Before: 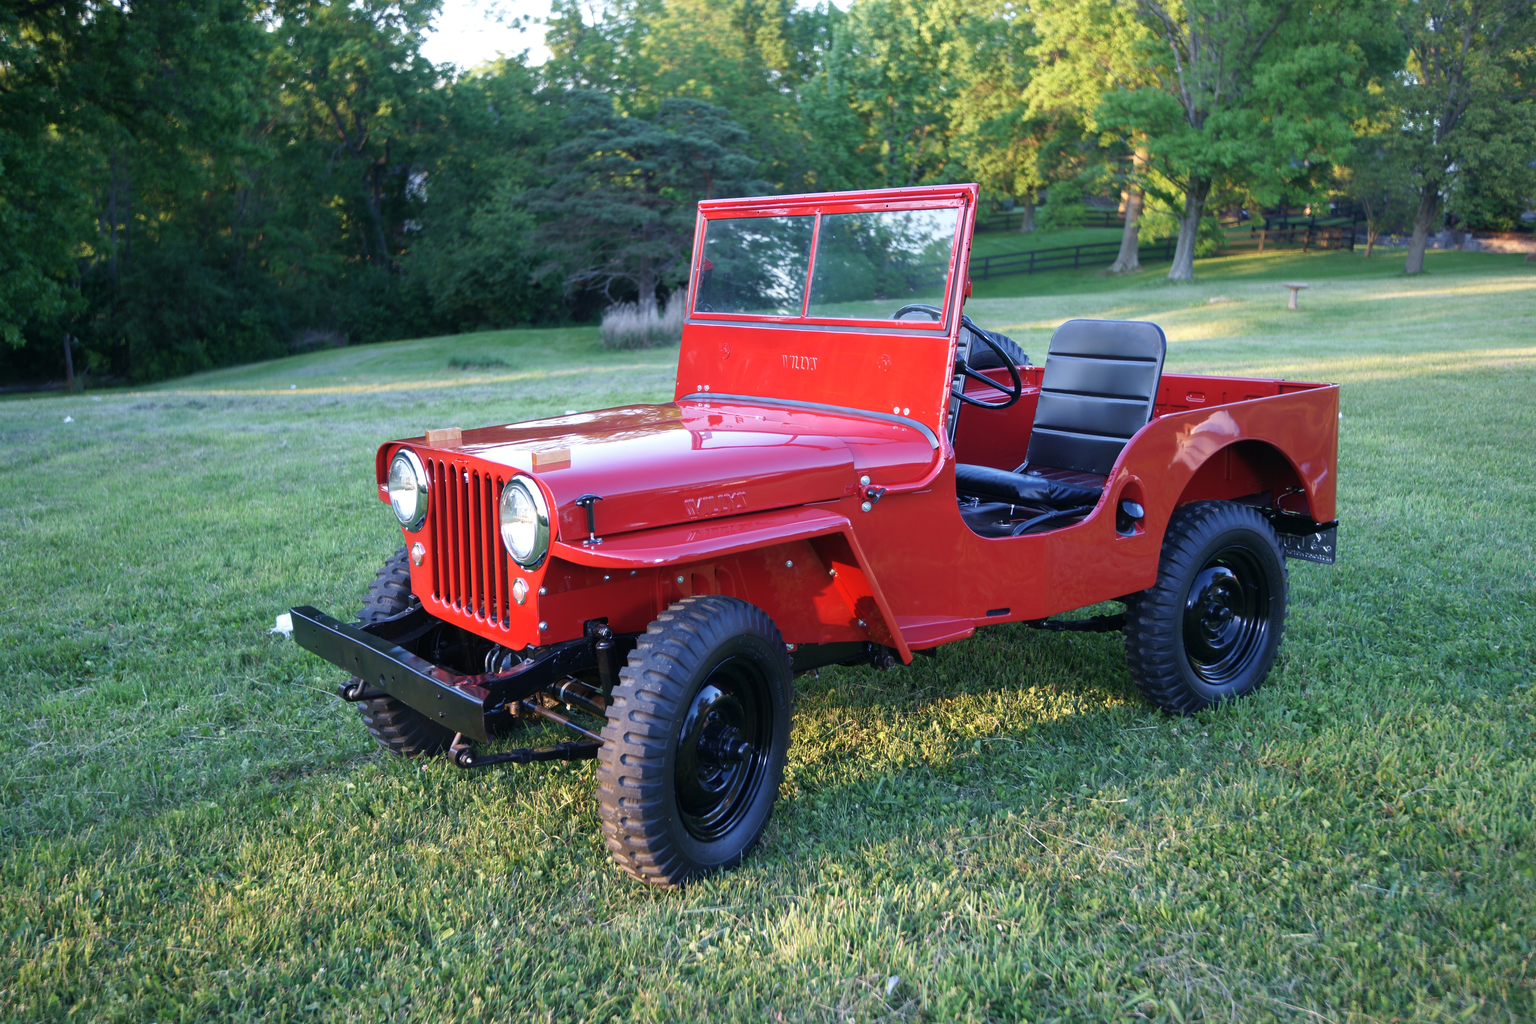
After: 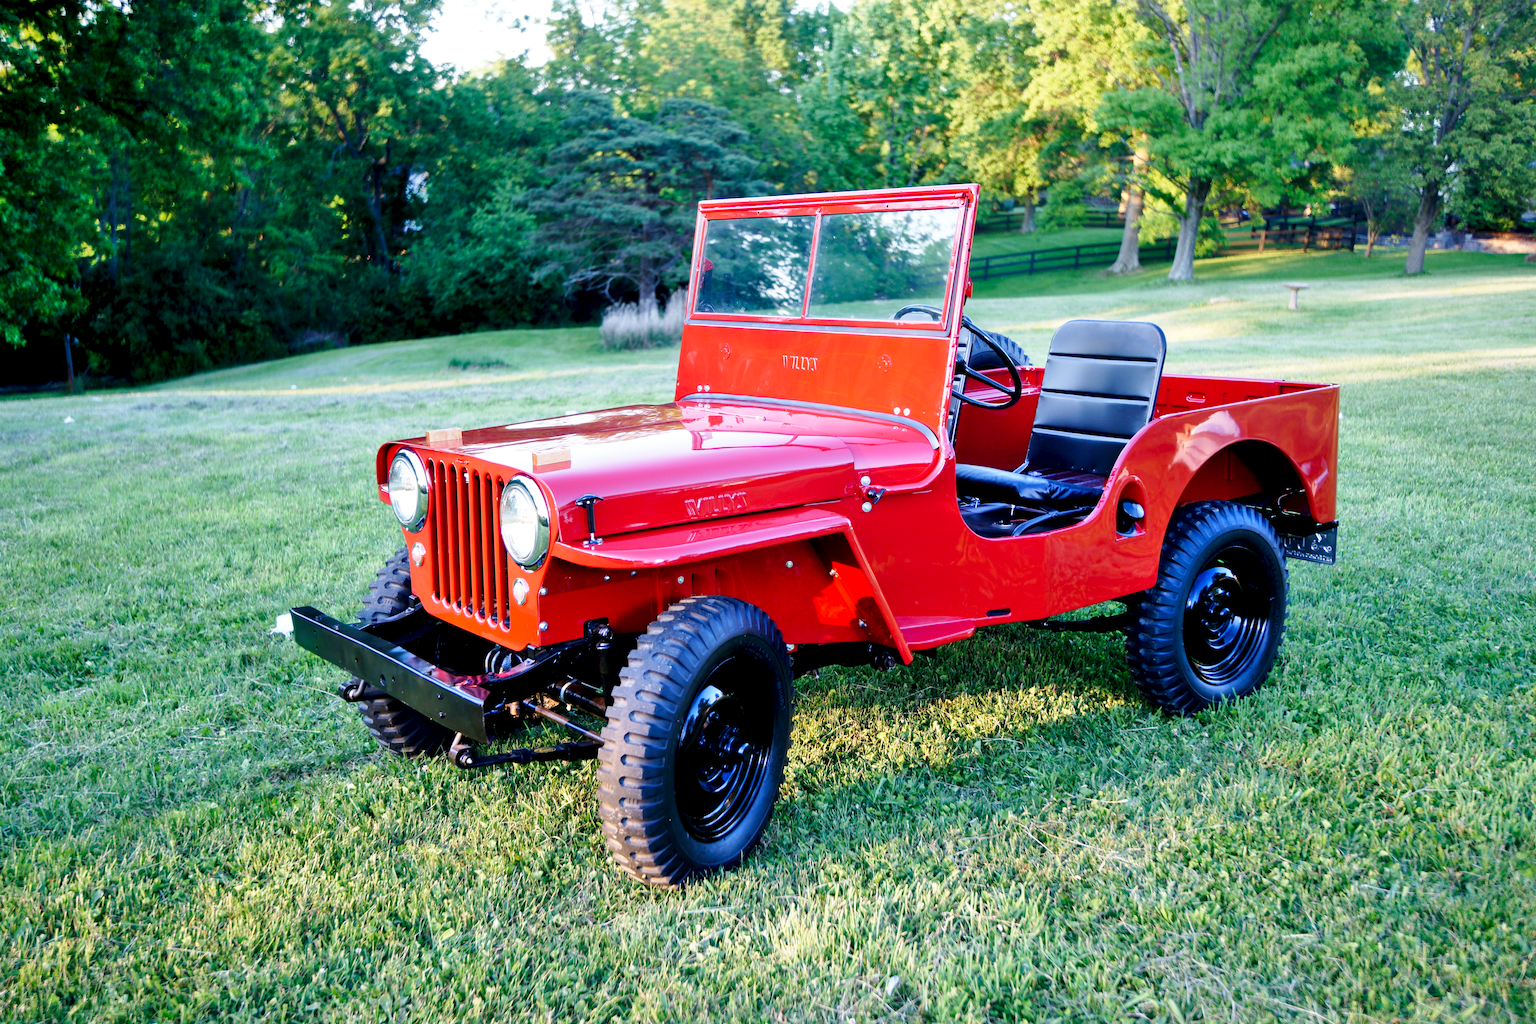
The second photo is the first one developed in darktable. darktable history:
exposure: black level correction 0.011, compensate highlight preservation false
base curve: curves: ch0 [(0, 0) (0.028, 0.03) (0.121, 0.232) (0.46, 0.748) (0.859, 0.968) (1, 1)], preserve colors none
shadows and highlights: shadows 49, highlights -41, soften with gaussian
